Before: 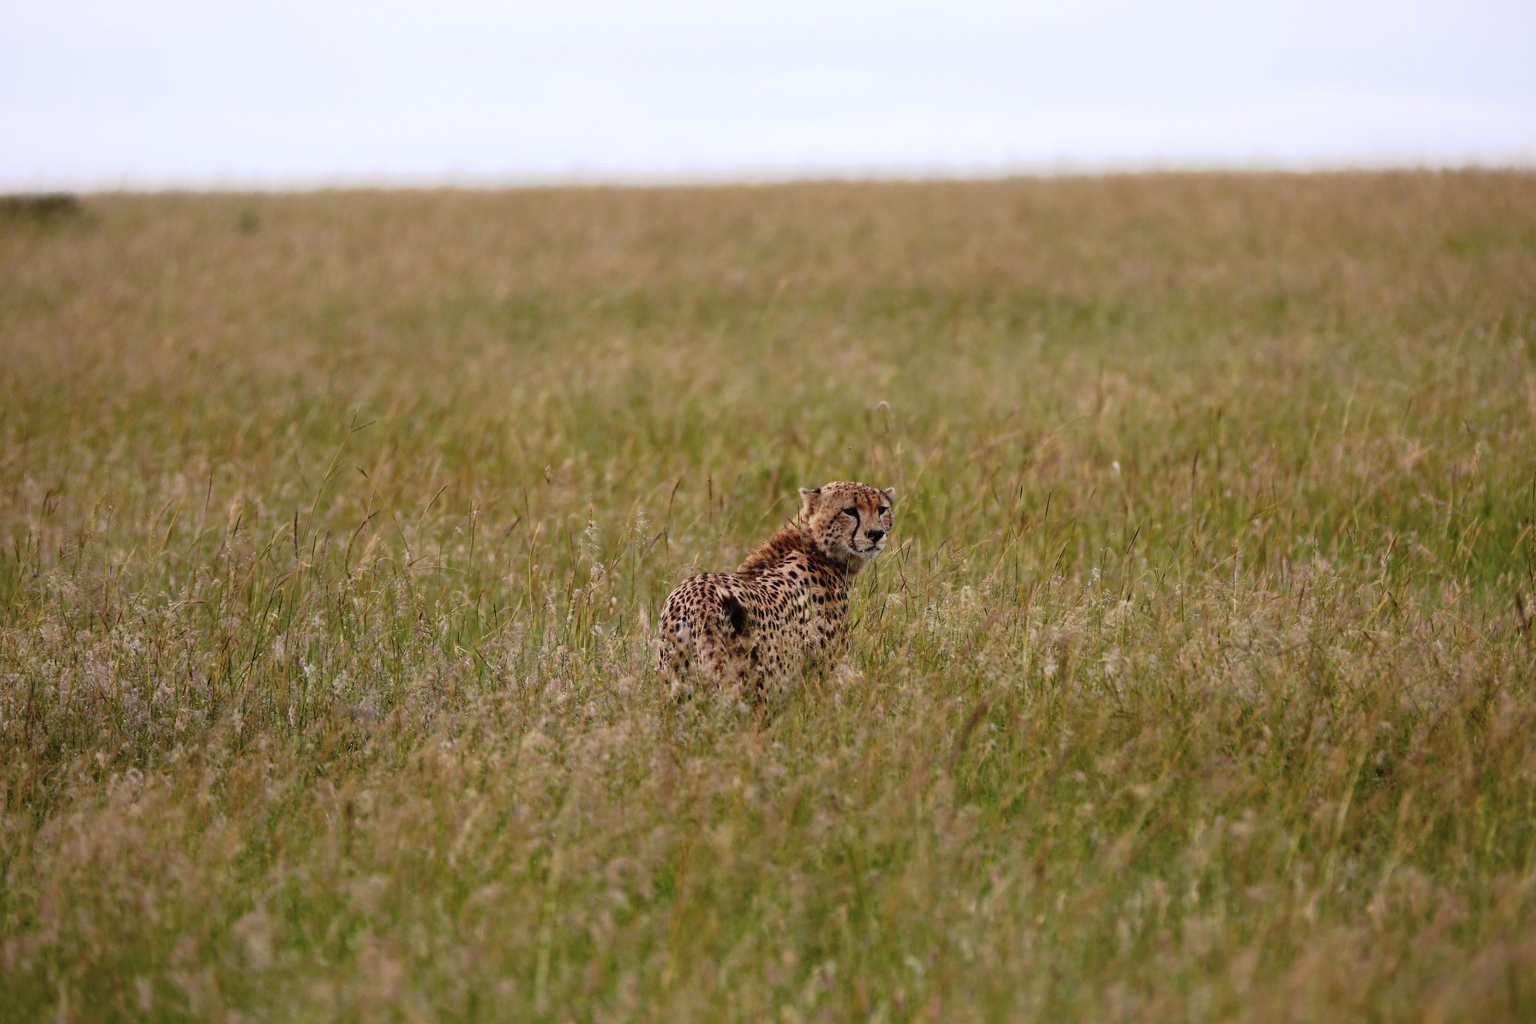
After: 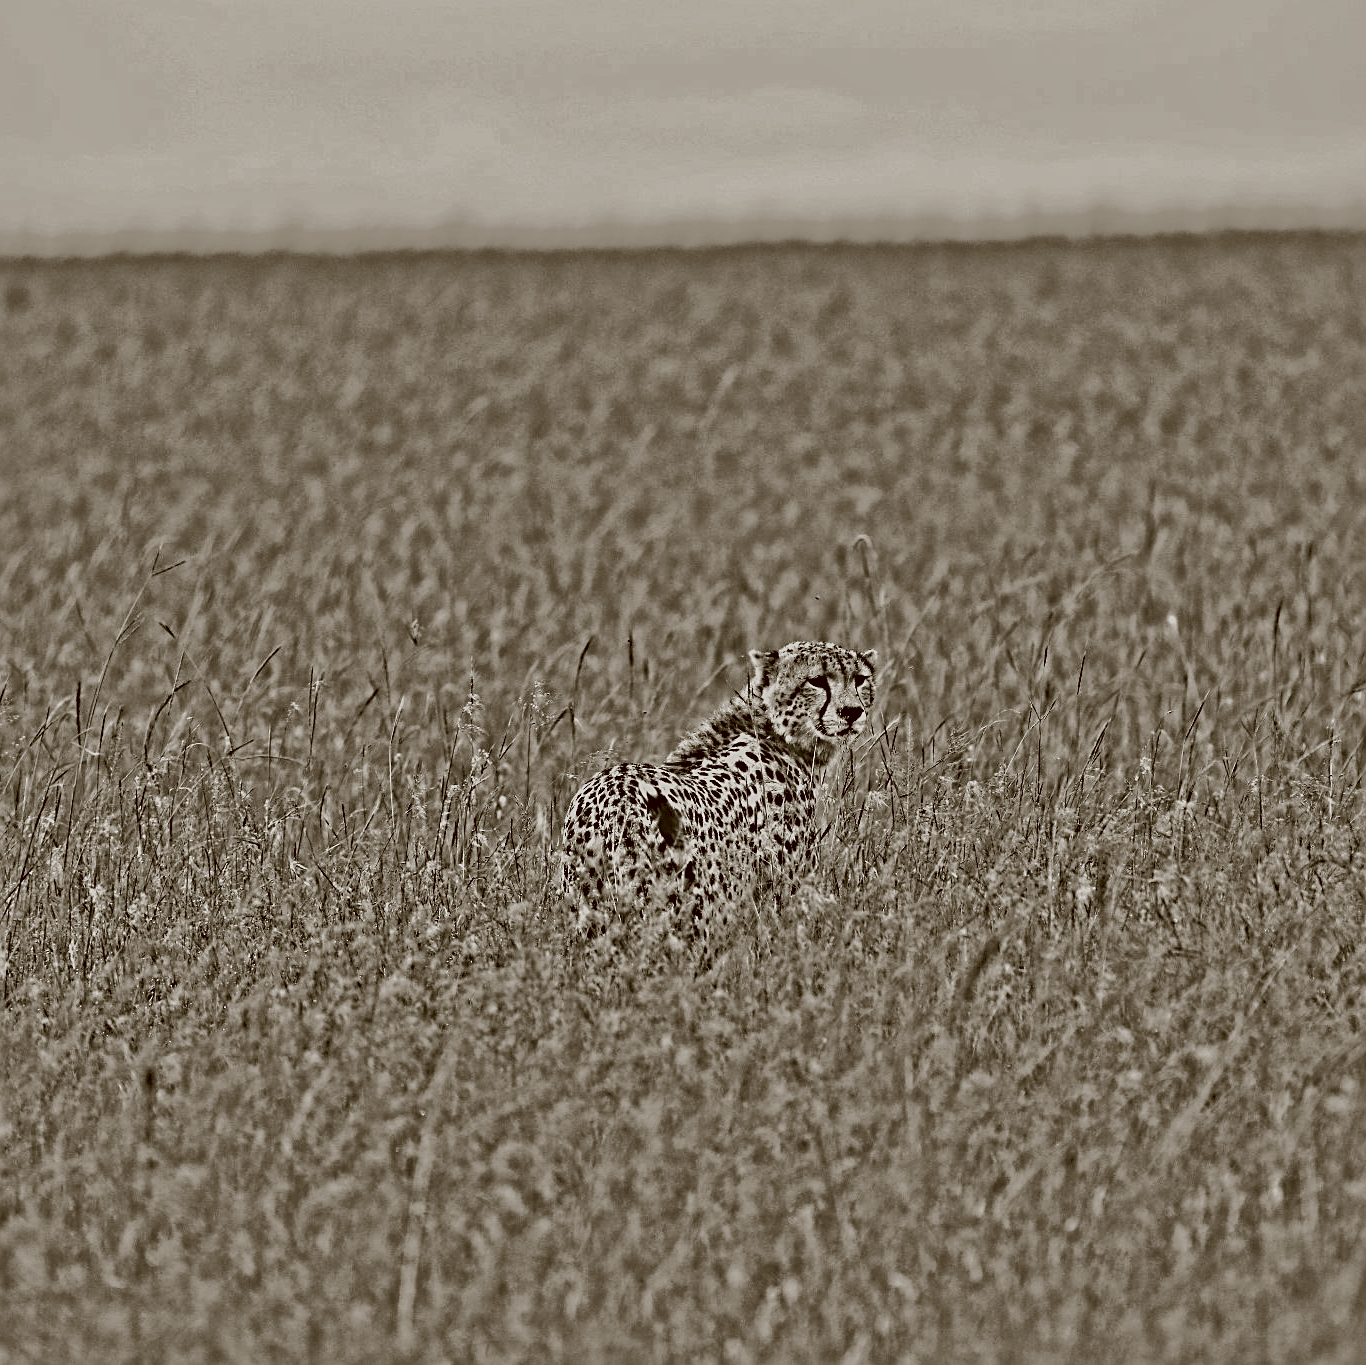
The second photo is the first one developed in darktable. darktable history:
exposure: black level correction 0, exposure 0.7 EV, compensate exposure bias true, compensate highlight preservation false
sharpen: on, module defaults
crop and rotate: left 15.446%, right 17.836%
color balance rgb: perceptual saturation grading › global saturation 20%, perceptual saturation grading › highlights -25%, perceptual saturation grading › shadows 50%
color correction: highlights a* -0.482, highlights b* 0.161, shadows a* 4.66, shadows b* 20.72
highpass: sharpness 49.79%, contrast boost 49.79%
global tonemap: drago (1, 100), detail 1
